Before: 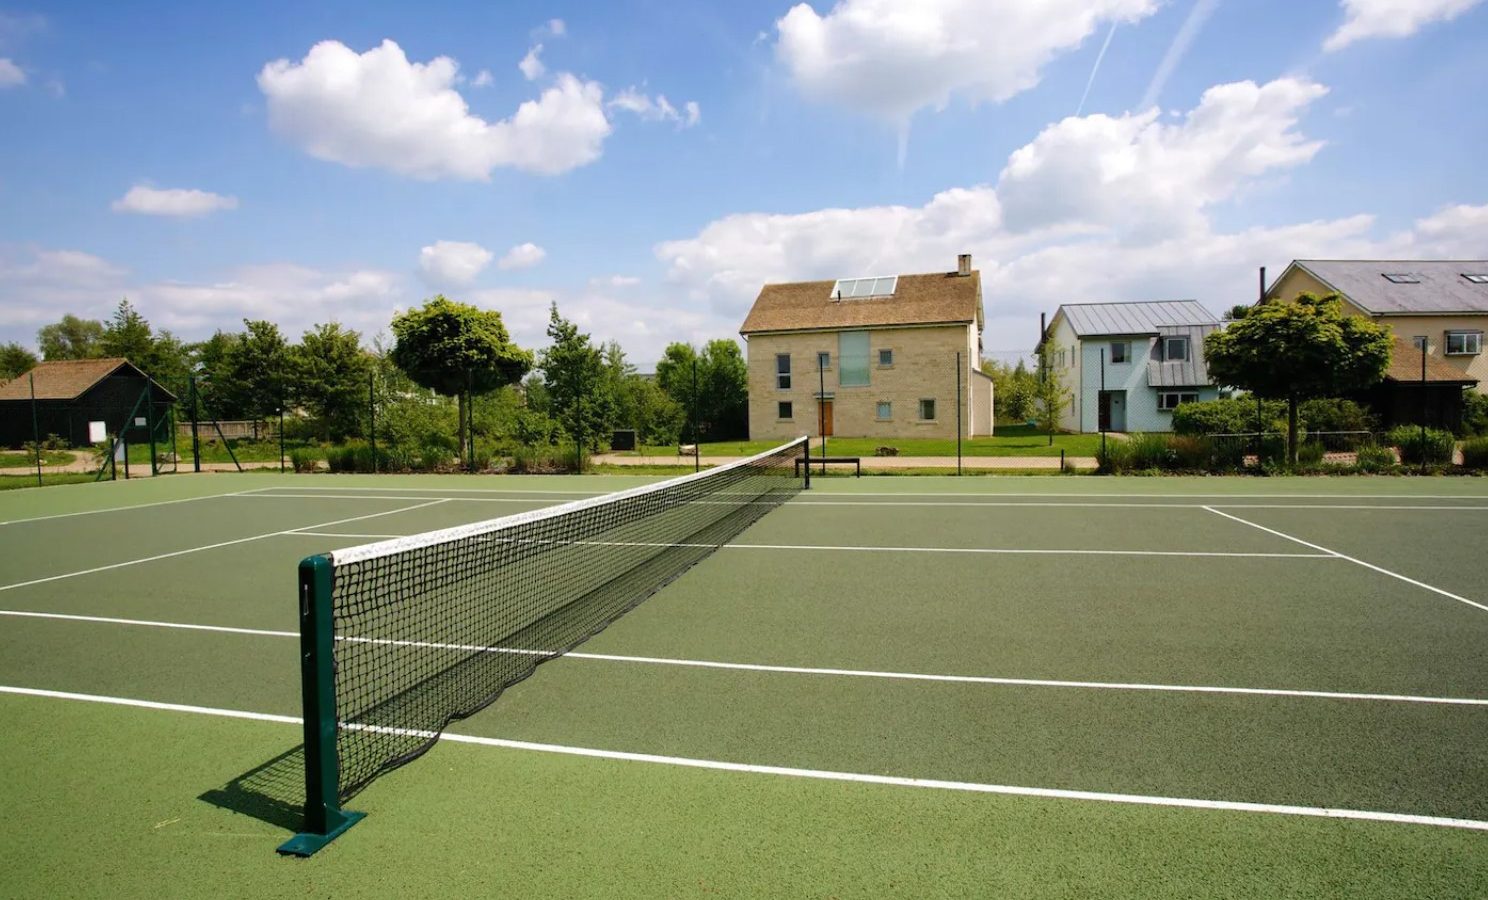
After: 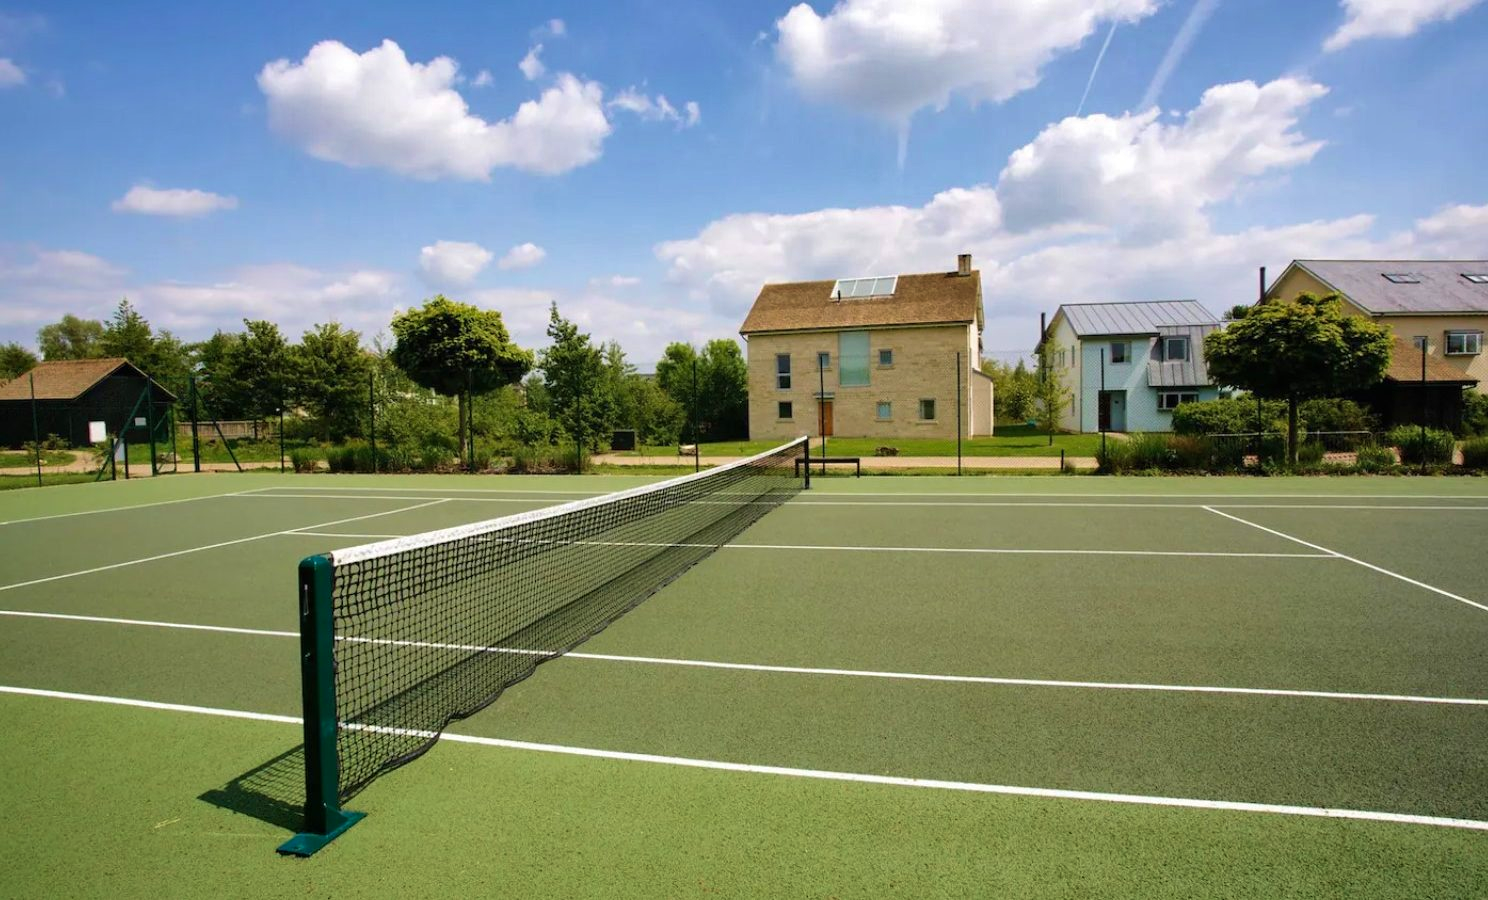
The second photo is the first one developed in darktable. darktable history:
velvia: on, module defaults
shadows and highlights: shadows 52.61, soften with gaussian
